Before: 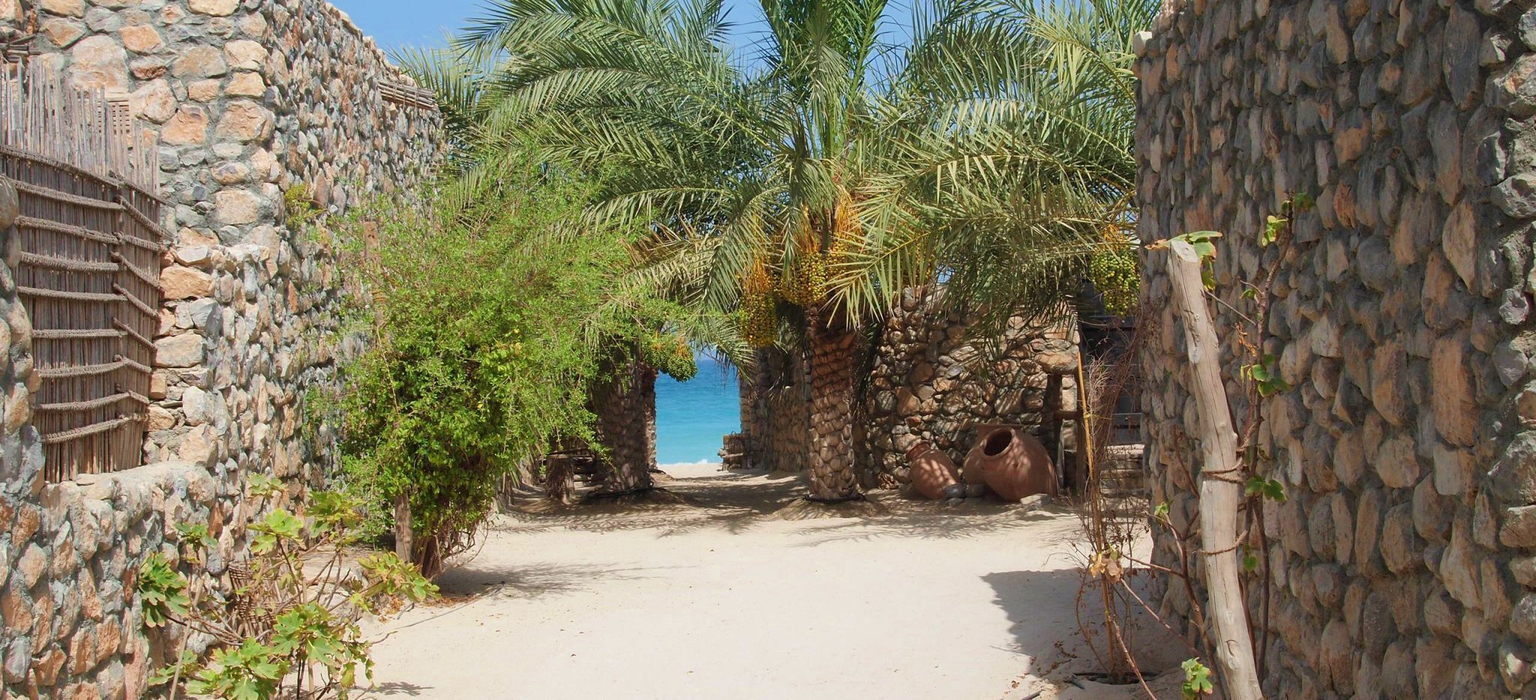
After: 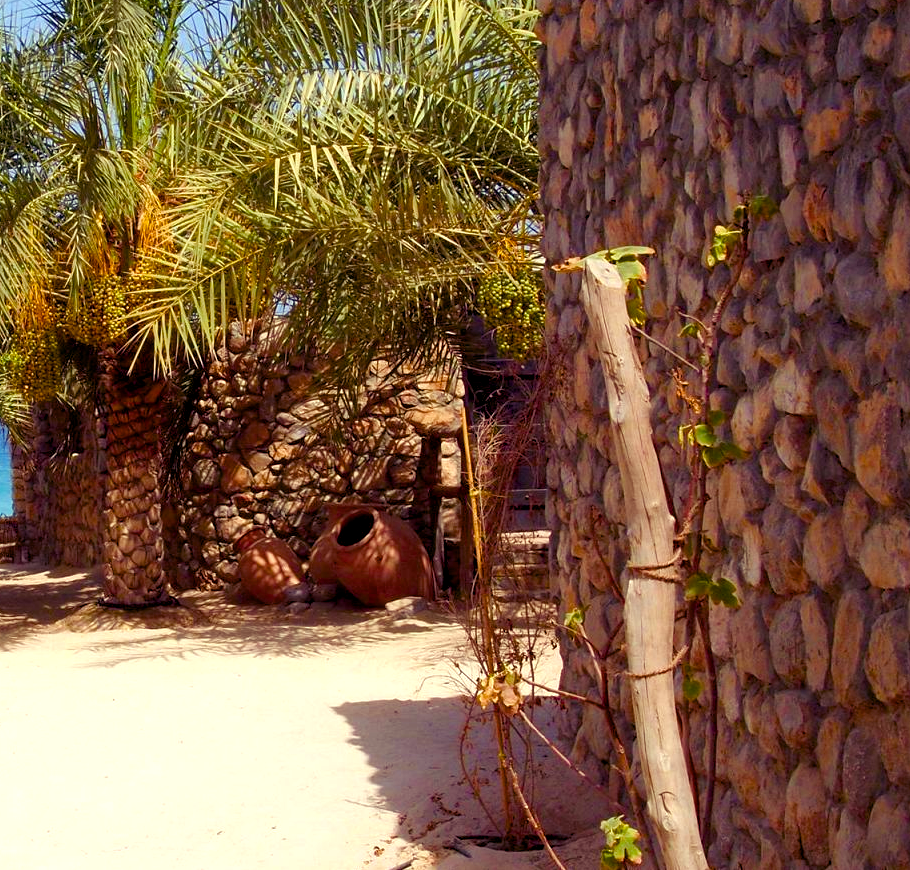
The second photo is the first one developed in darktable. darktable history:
color balance rgb: shadows lift › luminance -21.66%, shadows lift › chroma 8.98%, shadows lift › hue 283.37°, power › chroma 1.55%, power › hue 25.59°, highlights gain › luminance 6.08%, highlights gain › chroma 2.55%, highlights gain › hue 90°, global offset › luminance -0.87%, perceptual saturation grading › global saturation 27.49%, perceptual saturation grading › highlights -28.39%, perceptual saturation grading › mid-tones 15.22%, perceptual saturation grading › shadows 33.98%, perceptual brilliance grading › highlights 10%, perceptual brilliance grading › mid-tones 5%
tone equalizer: on, module defaults
crop: left 47.628%, top 6.643%, right 7.874%
